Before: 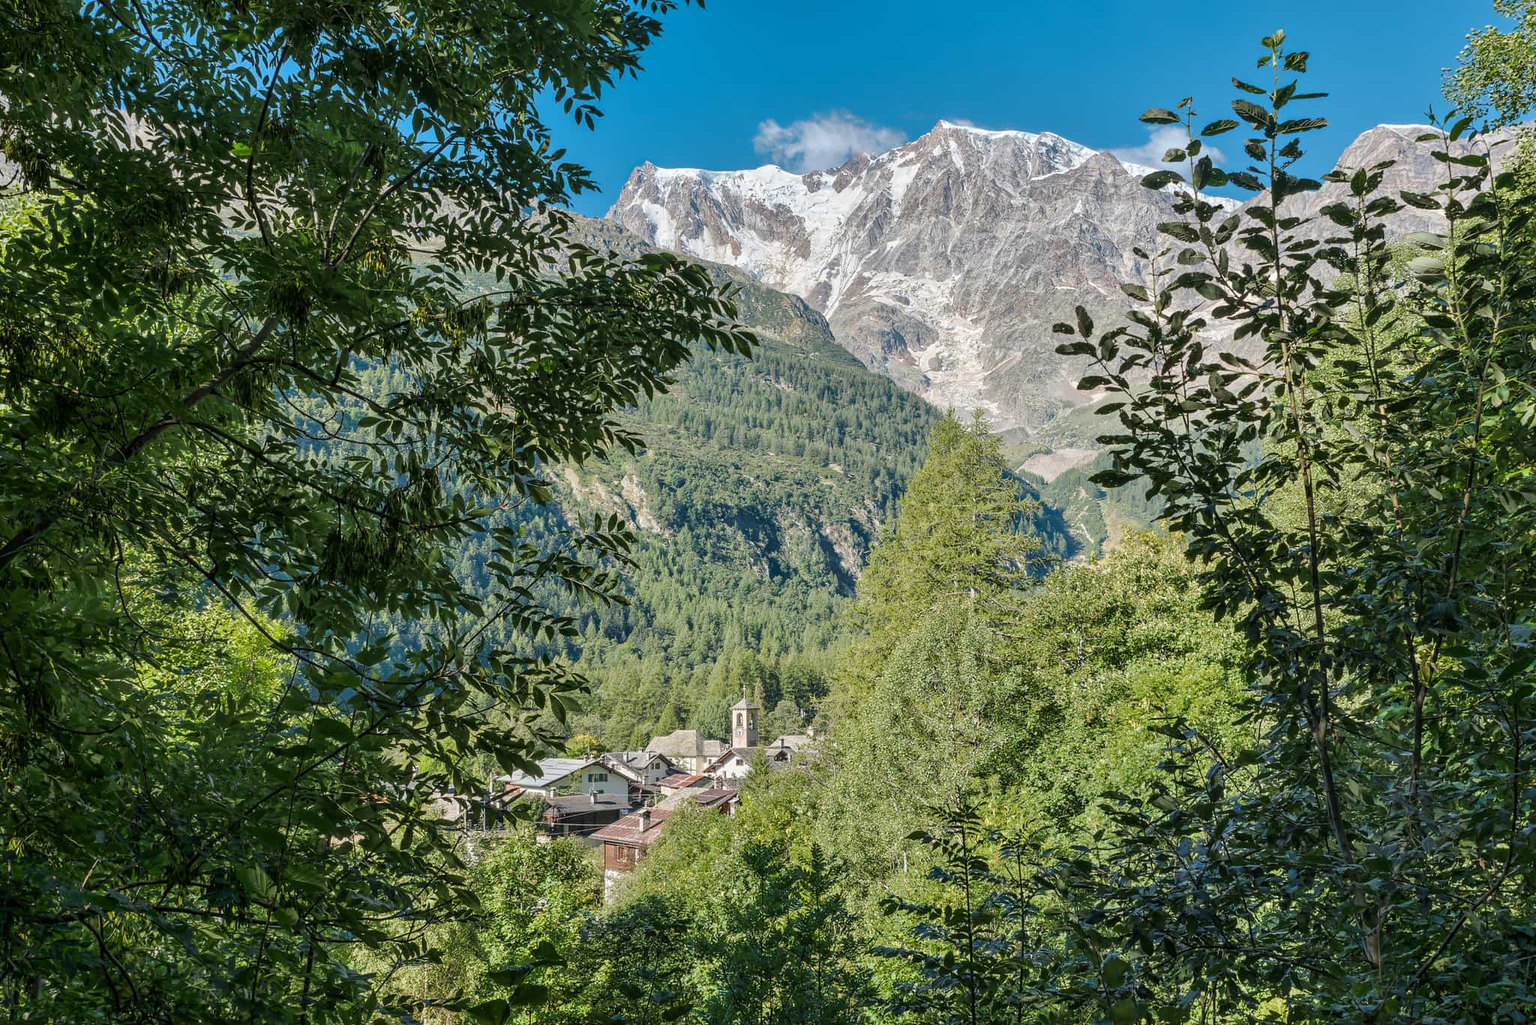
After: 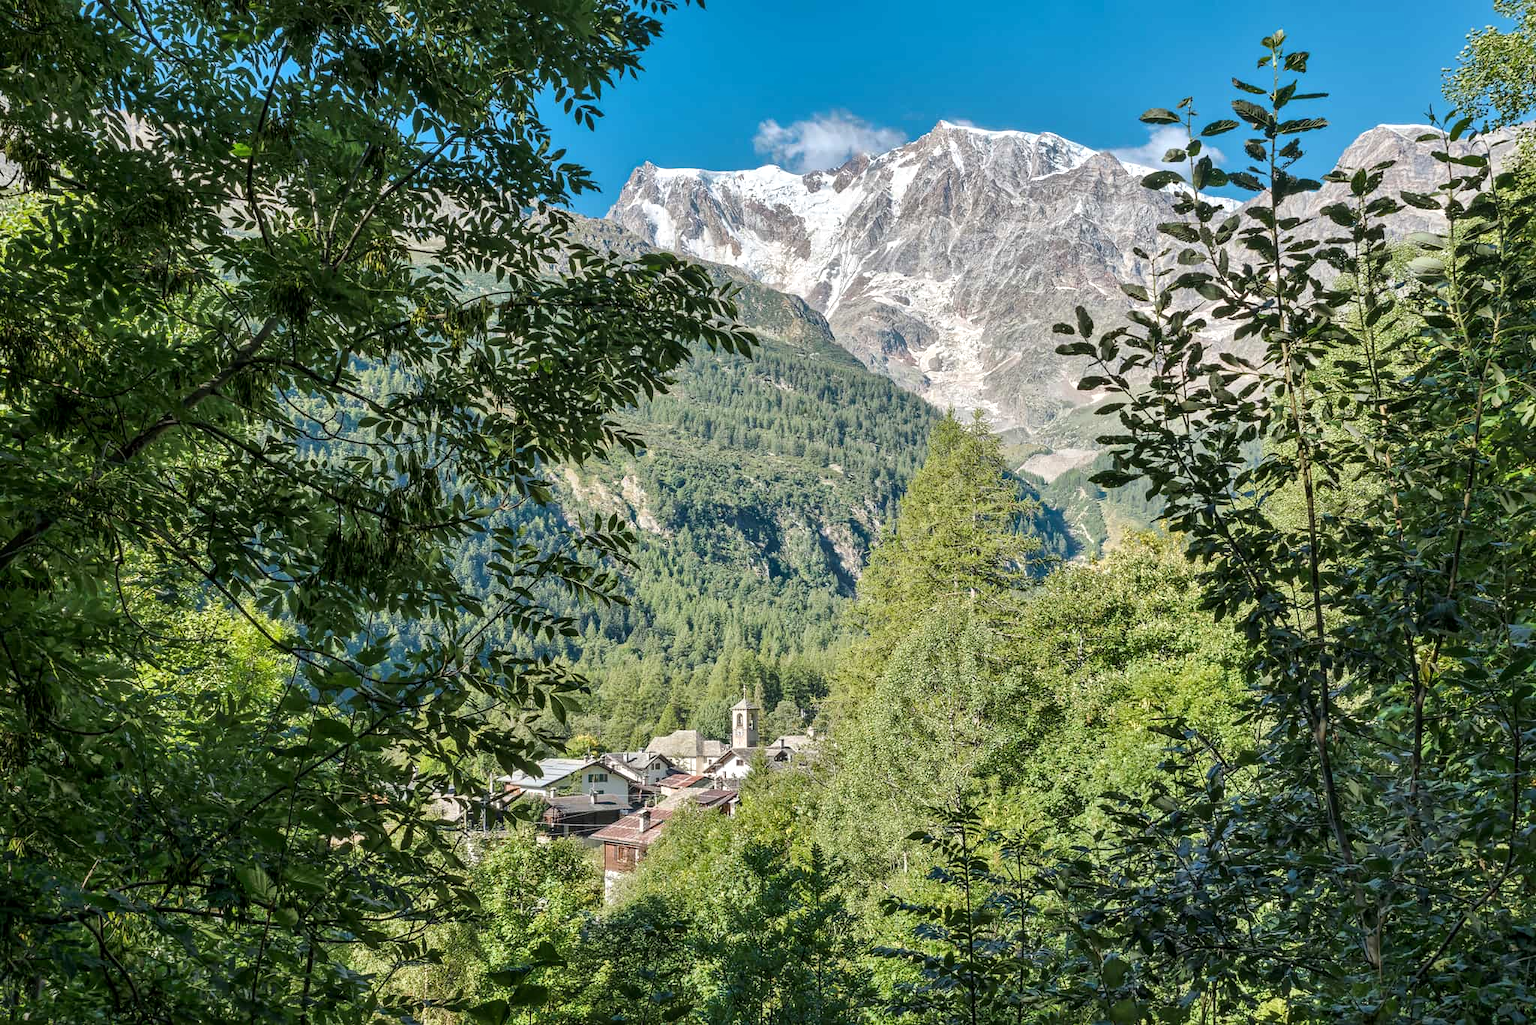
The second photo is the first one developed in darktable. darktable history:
exposure: exposure 0.204 EV, compensate highlight preservation false
local contrast: mode bilateral grid, contrast 20, coarseness 49, detail 119%, midtone range 0.2
